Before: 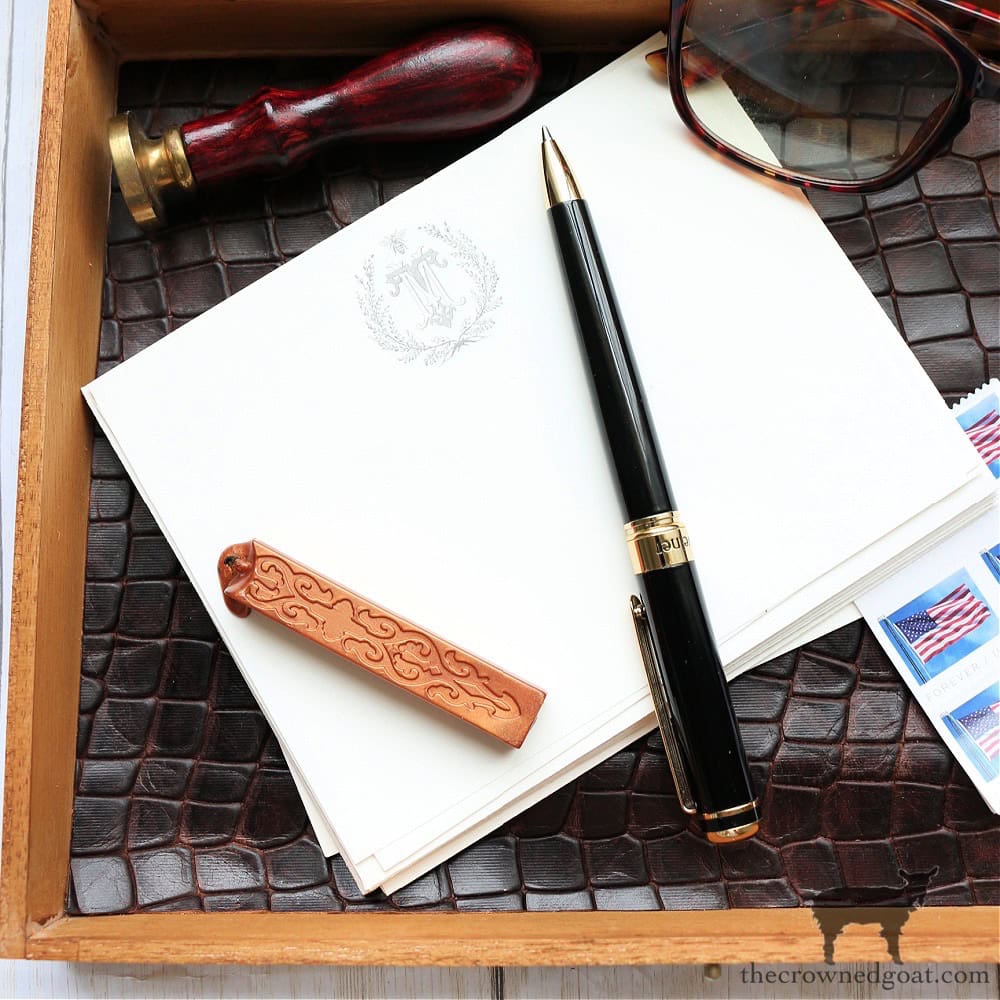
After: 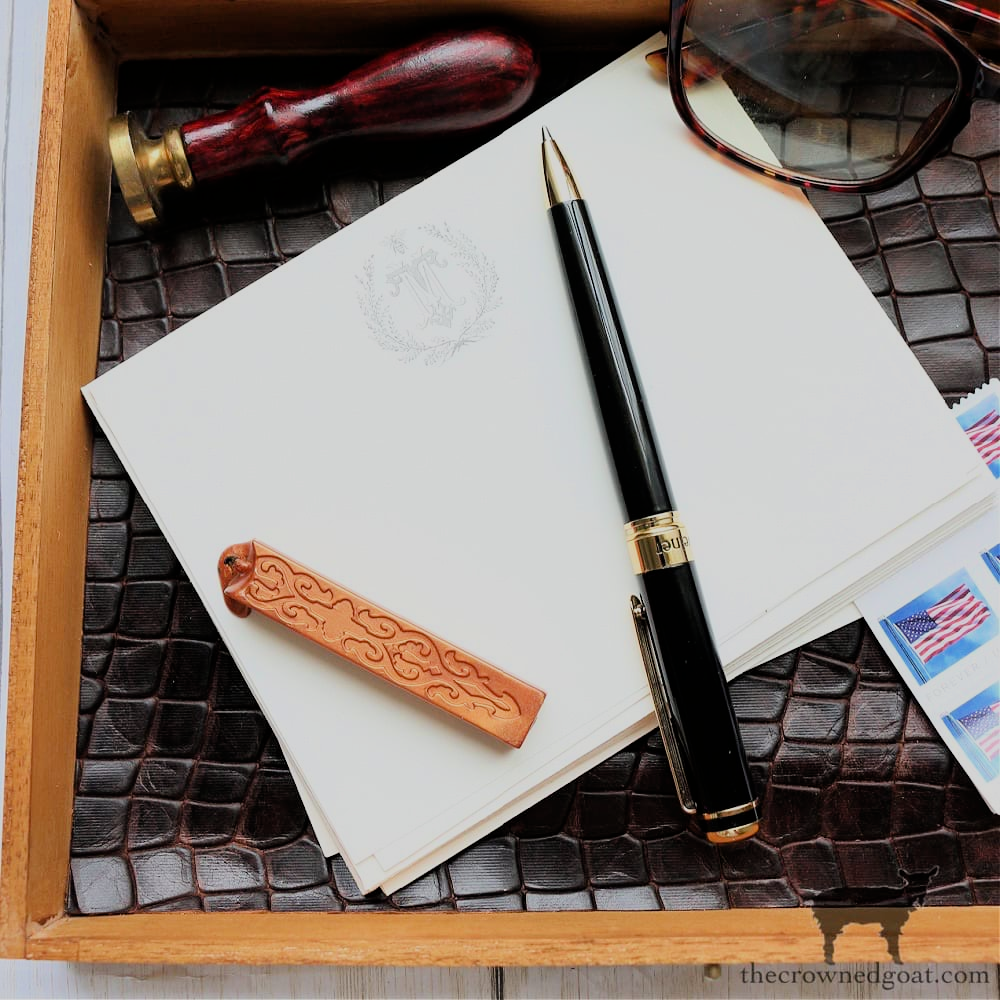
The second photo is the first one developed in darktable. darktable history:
filmic rgb: black relative exposure -7.65 EV, white relative exposure 4.56 EV, threshold 3.06 EV, hardness 3.61, color science v6 (2022), iterations of high-quality reconstruction 10, enable highlight reconstruction true
